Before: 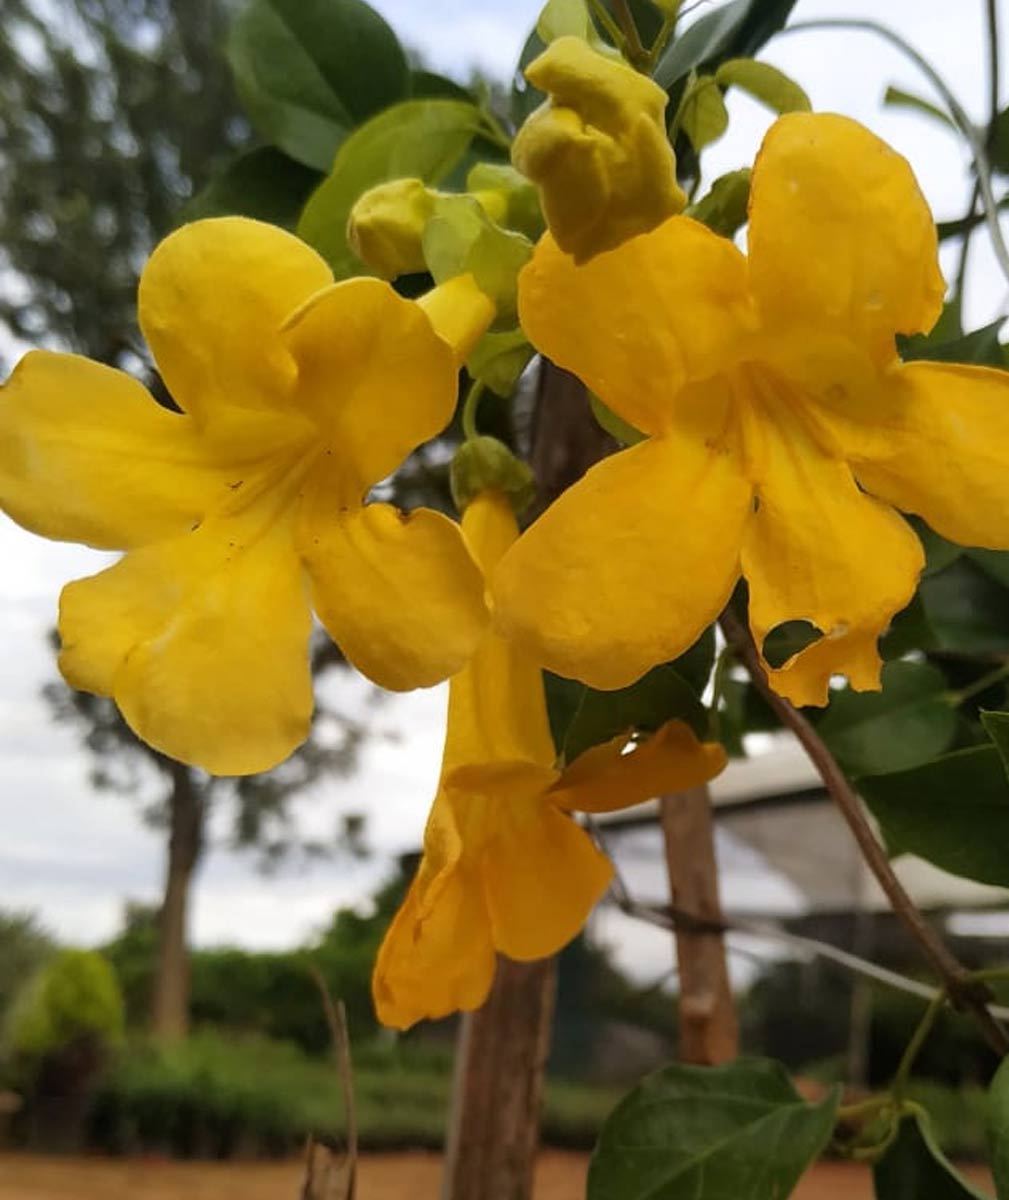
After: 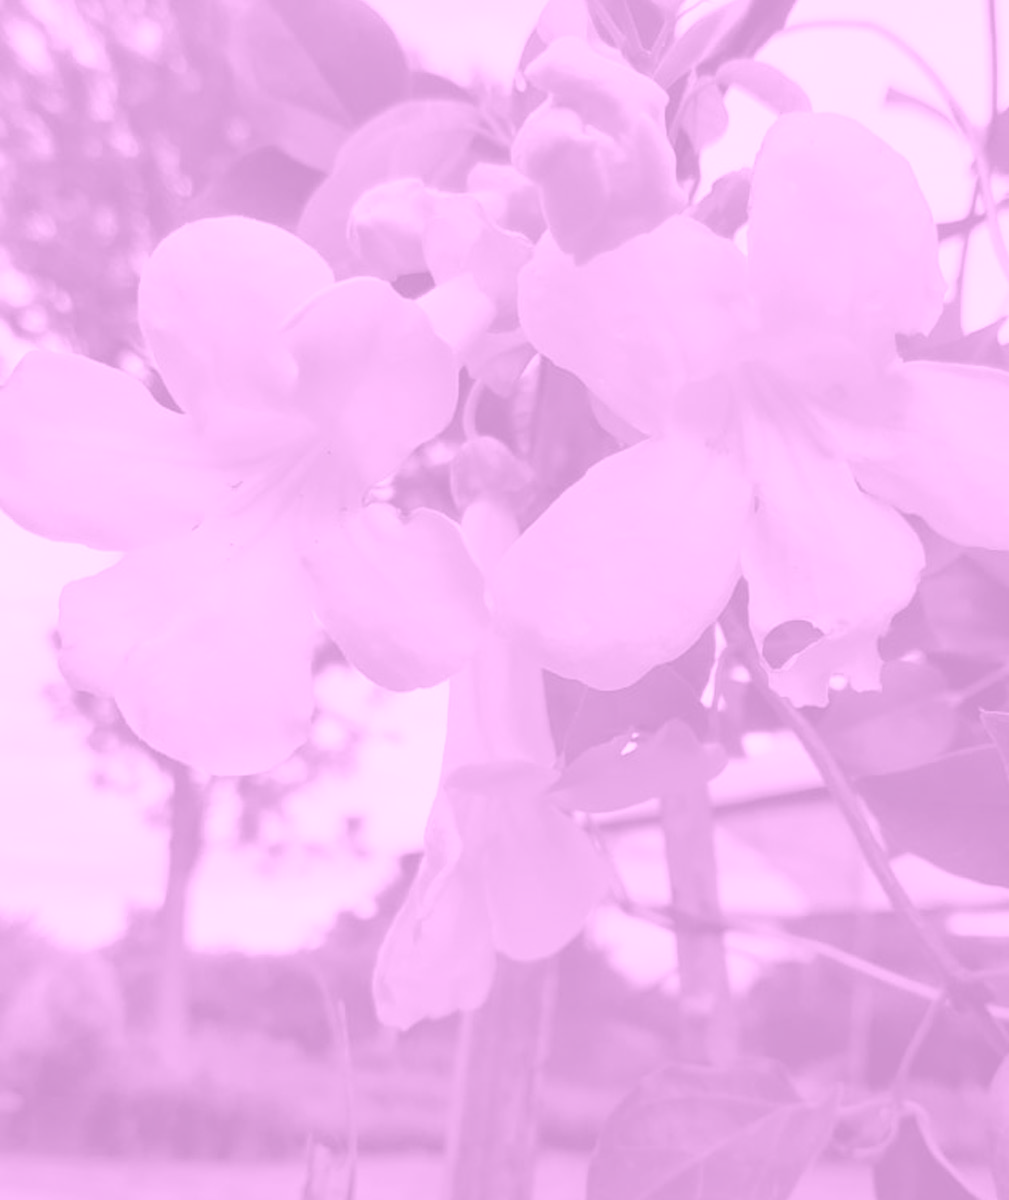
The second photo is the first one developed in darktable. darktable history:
white balance: red 0.954, blue 1.079
colorize: hue 331.2°, saturation 69%, source mix 30.28%, lightness 69.02%, version 1
color contrast: green-magenta contrast 1.55, blue-yellow contrast 1.83
